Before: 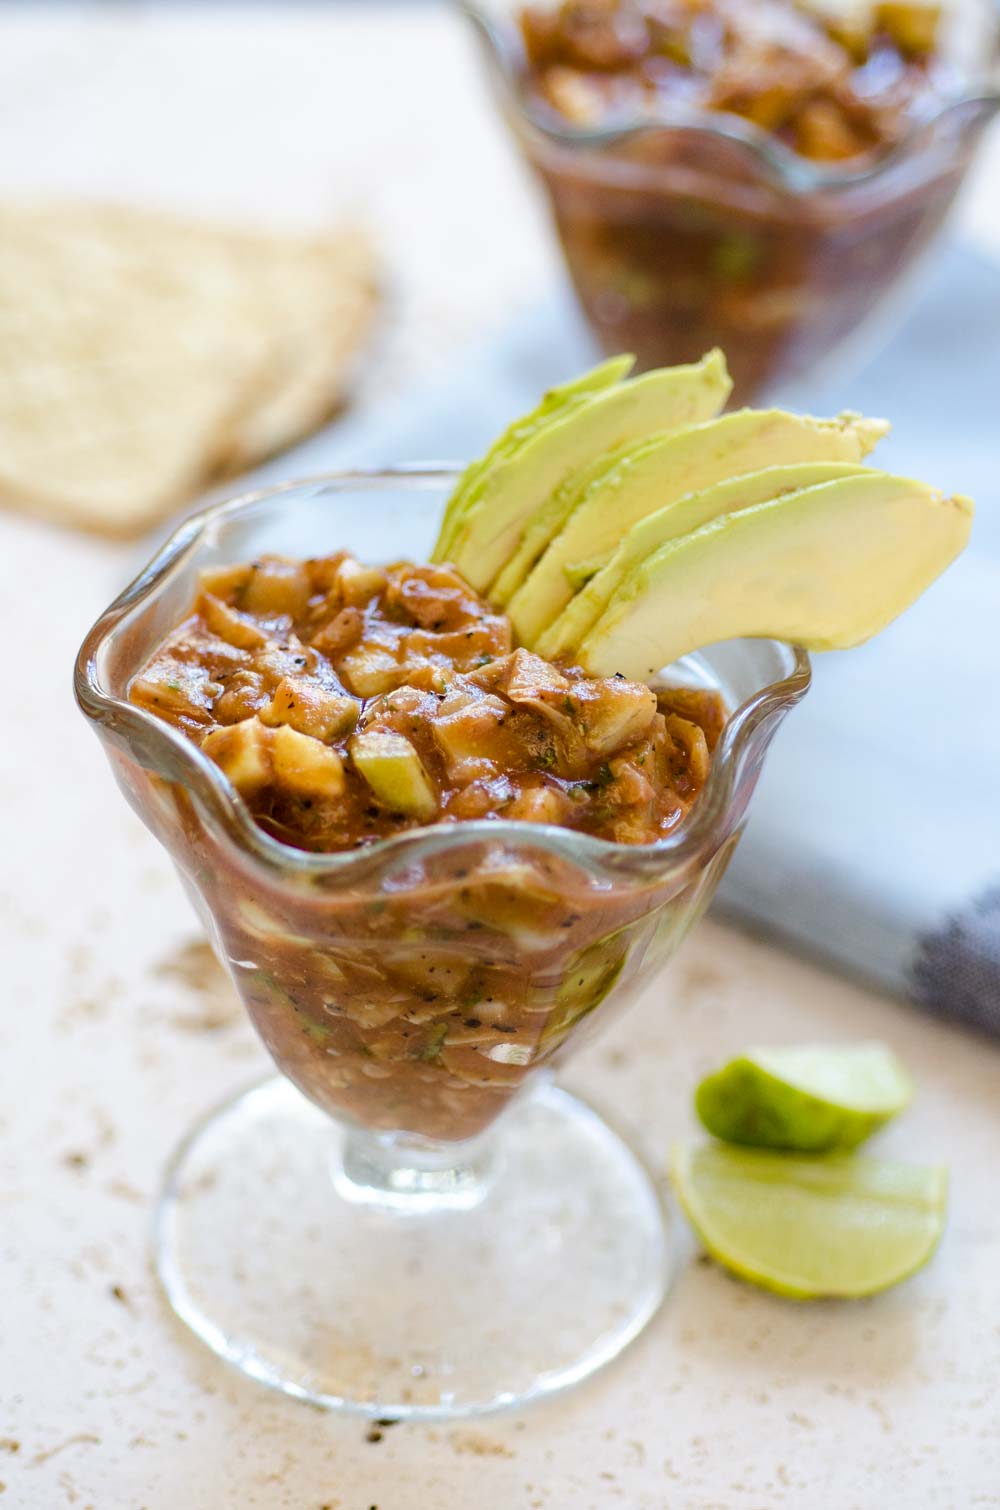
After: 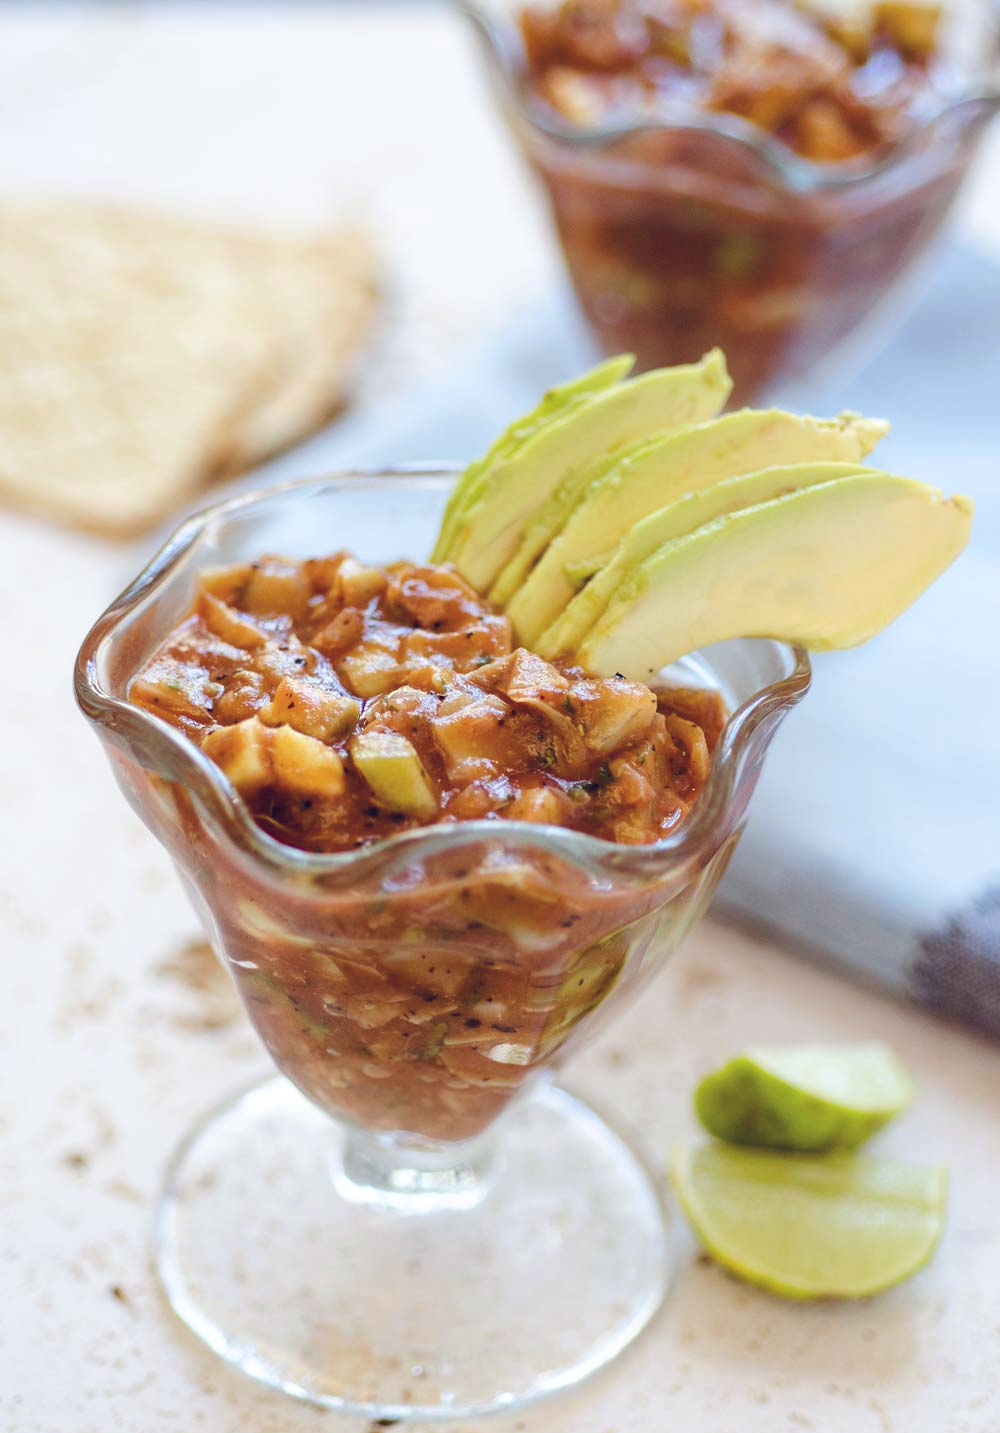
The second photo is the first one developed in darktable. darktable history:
crop and rotate: top 0%, bottom 5.097%
color balance rgb: shadows lift › chroma 9.92%, shadows lift › hue 45.12°, power › luminance 3.26%, power › hue 231.93°, global offset › luminance 0.4%, global offset › chroma 0.21%, global offset › hue 255.02°
